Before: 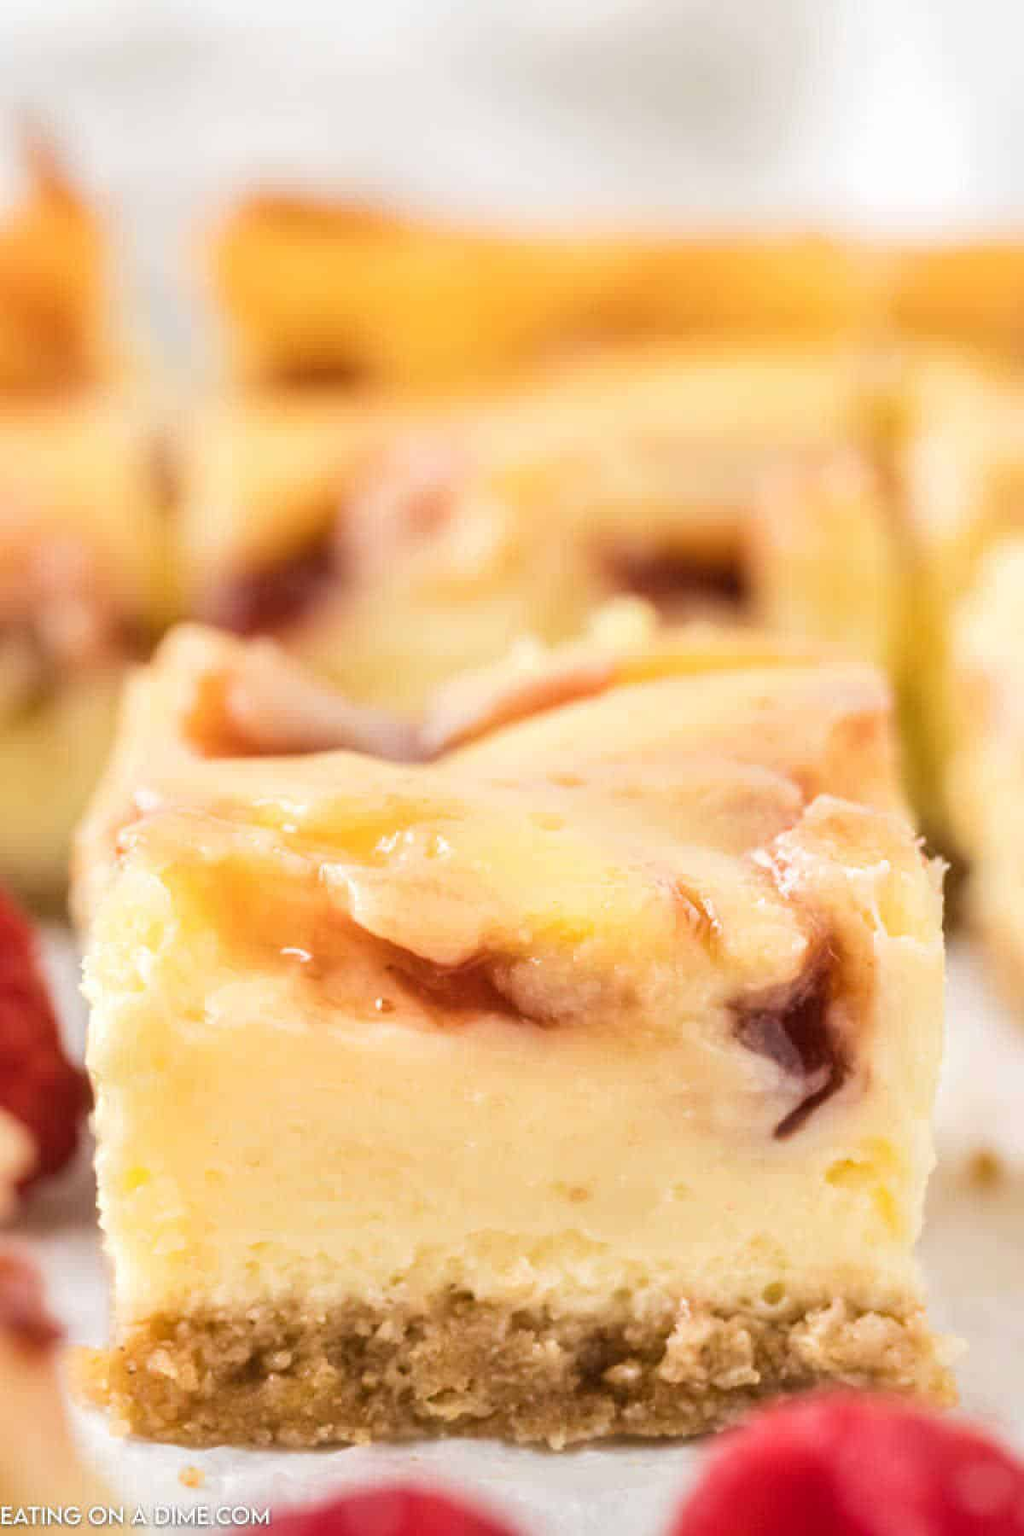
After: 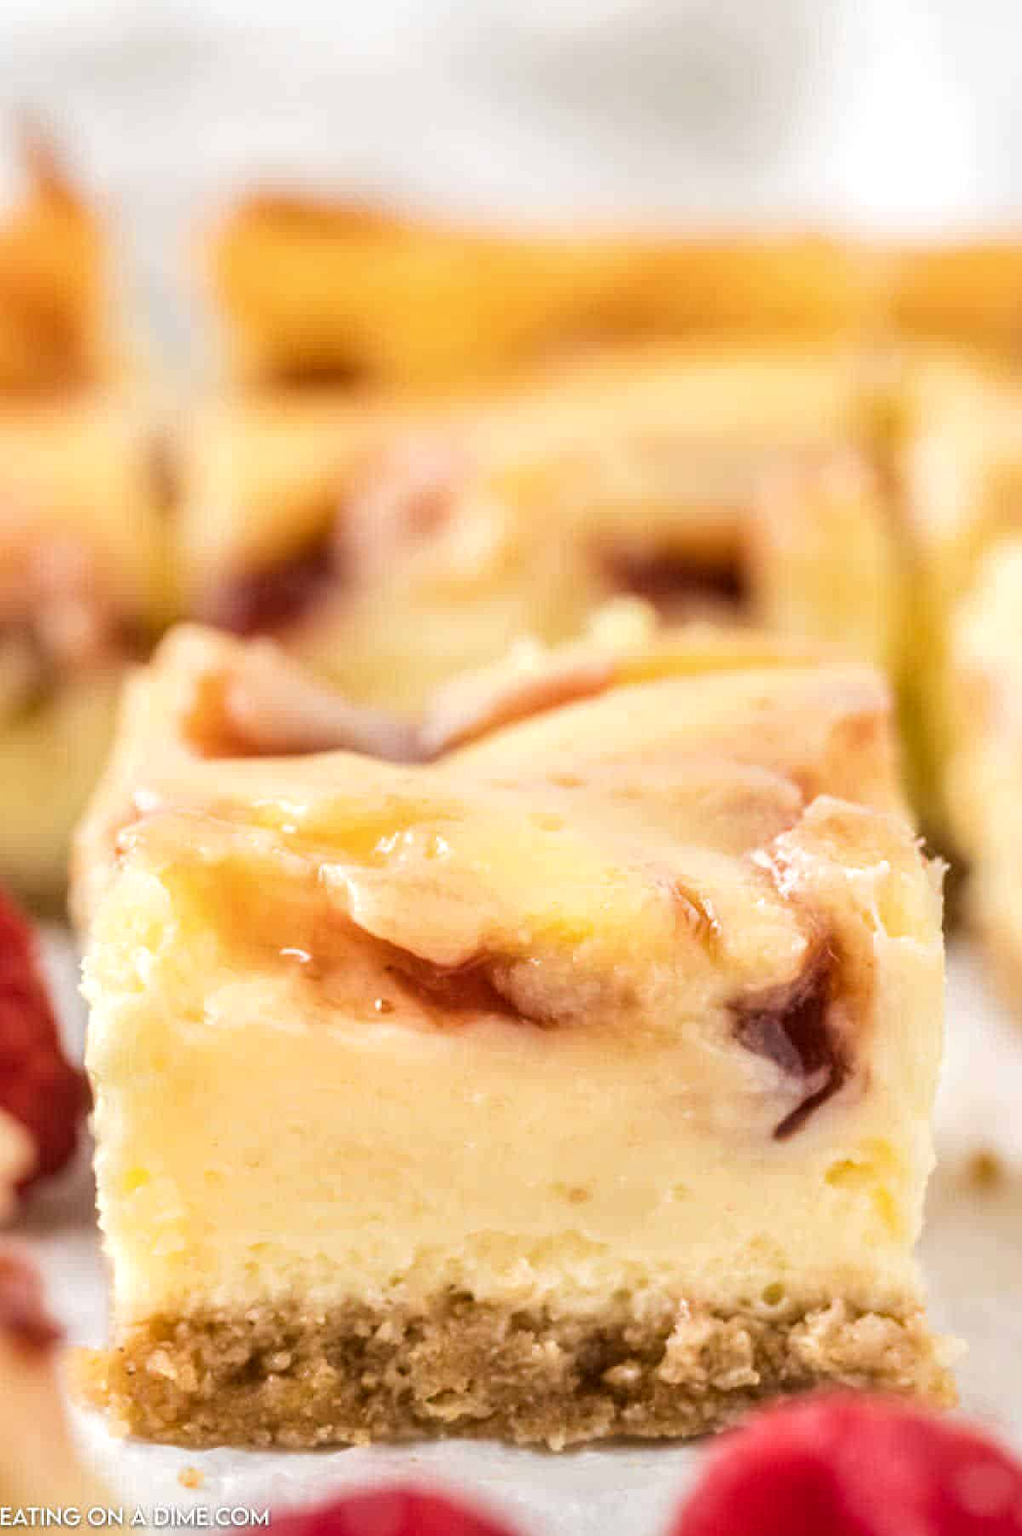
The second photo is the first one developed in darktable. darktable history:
crop and rotate: left 0.126%
local contrast: on, module defaults
